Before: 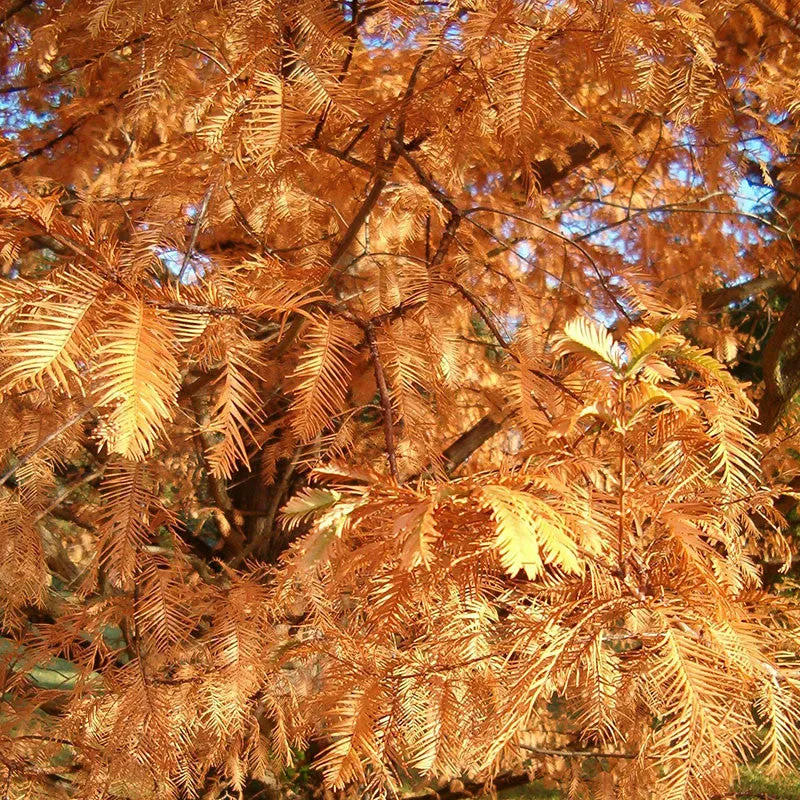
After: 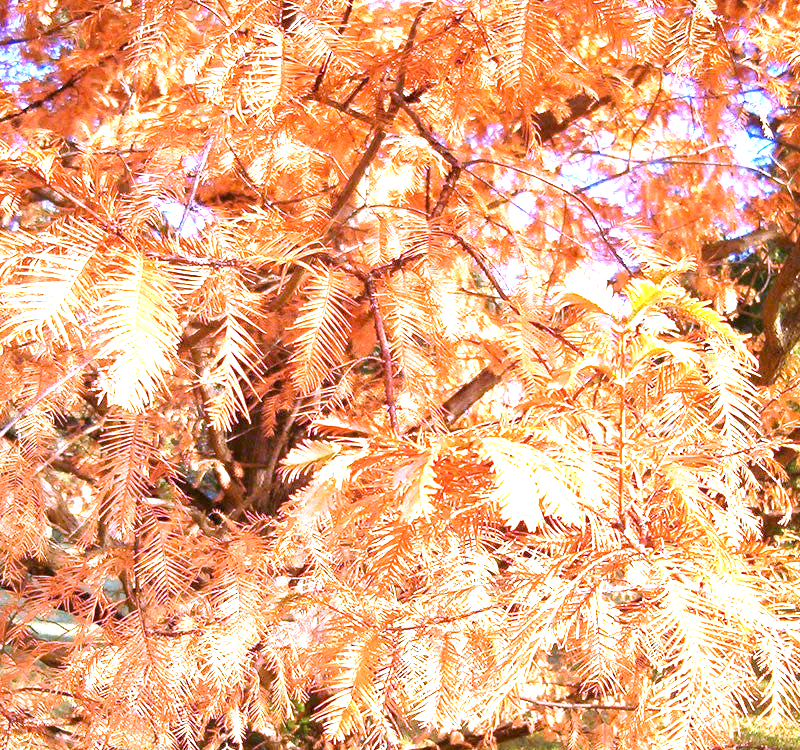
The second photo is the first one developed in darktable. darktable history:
white balance: red 0.98, blue 1.61
exposure: black level correction 0.001, exposure 1.719 EV, compensate exposure bias true, compensate highlight preservation false
crop and rotate: top 6.25%
